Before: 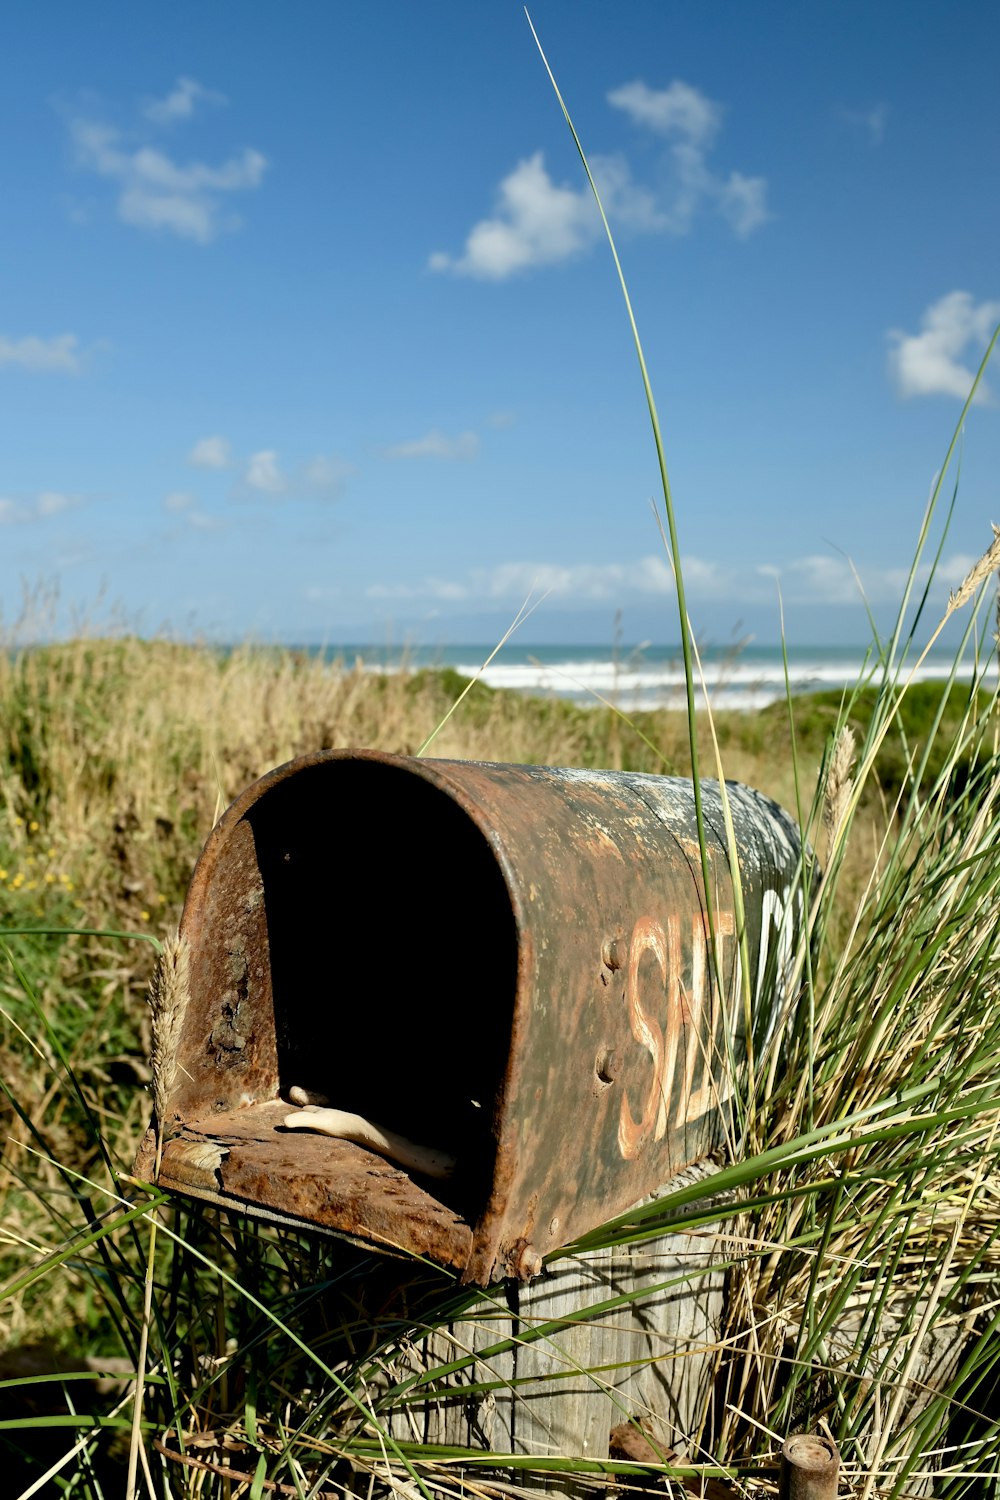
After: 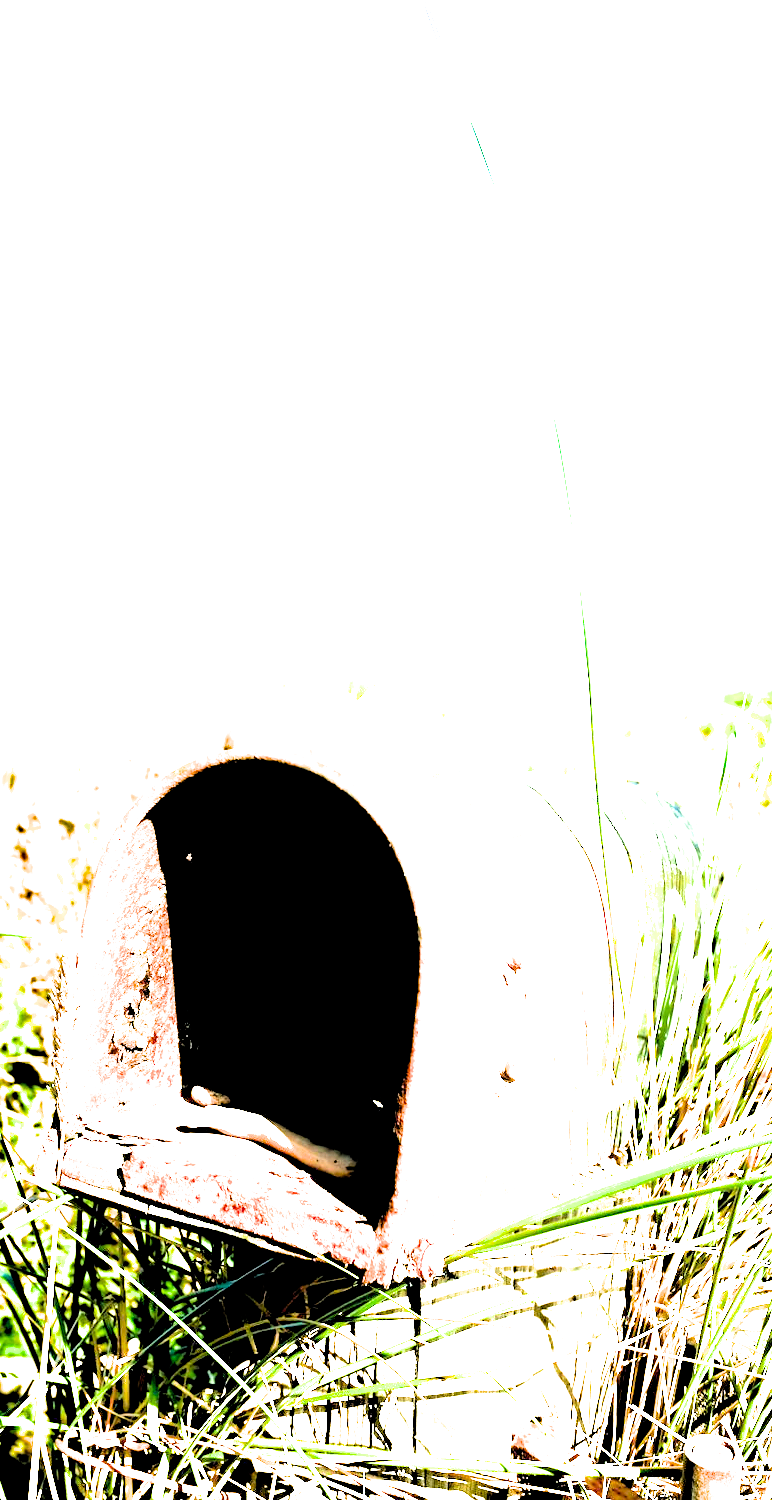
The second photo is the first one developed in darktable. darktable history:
filmic rgb: middle gray luminance 13.44%, black relative exposure -1.92 EV, white relative exposure 3.08 EV, target black luminance 0%, hardness 1.8, latitude 58.7%, contrast 1.733, highlights saturation mix 4.07%, shadows ↔ highlights balance -37%, iterations of high-quality reconstruction 10
exposure: black level correction 0, exposure 4.089 EV, compensate exposure bias true, compensate highlight preservation false
contrast brightness saturation: saturation 0.096
crop: left 9.899%, right 12.893%
